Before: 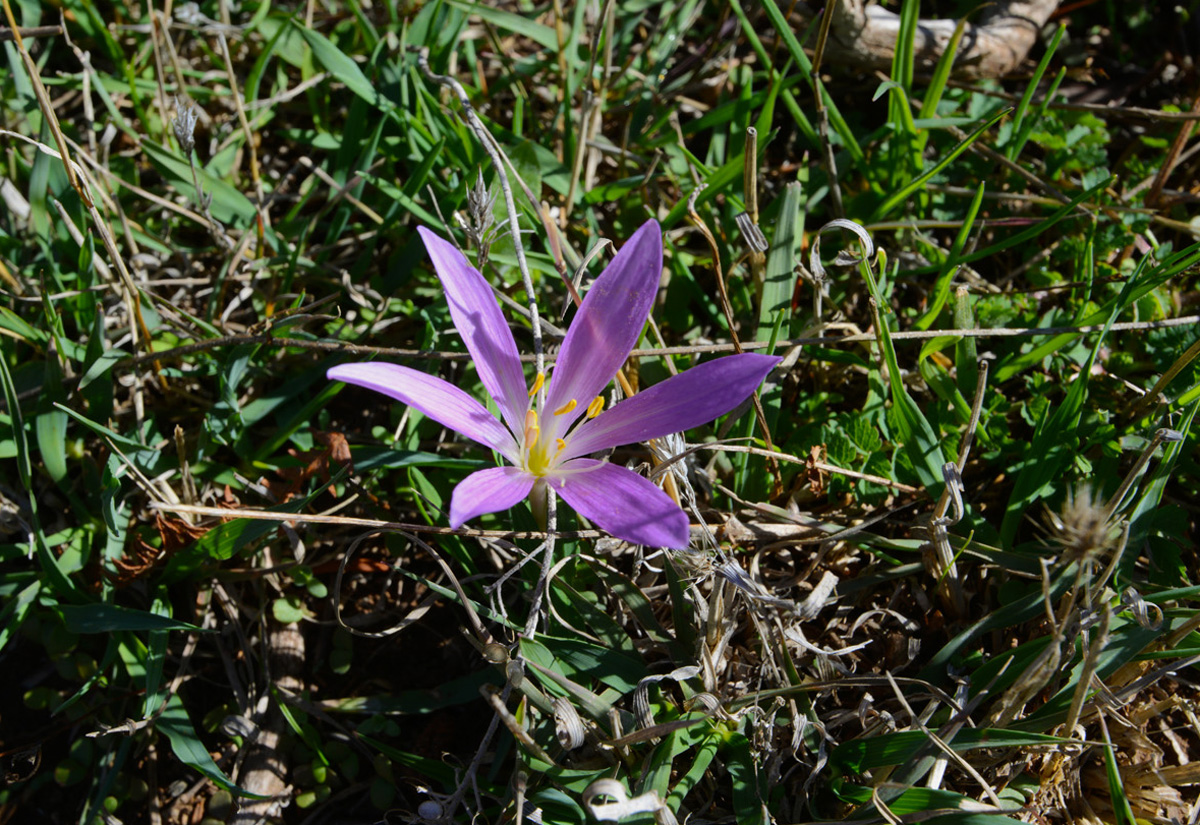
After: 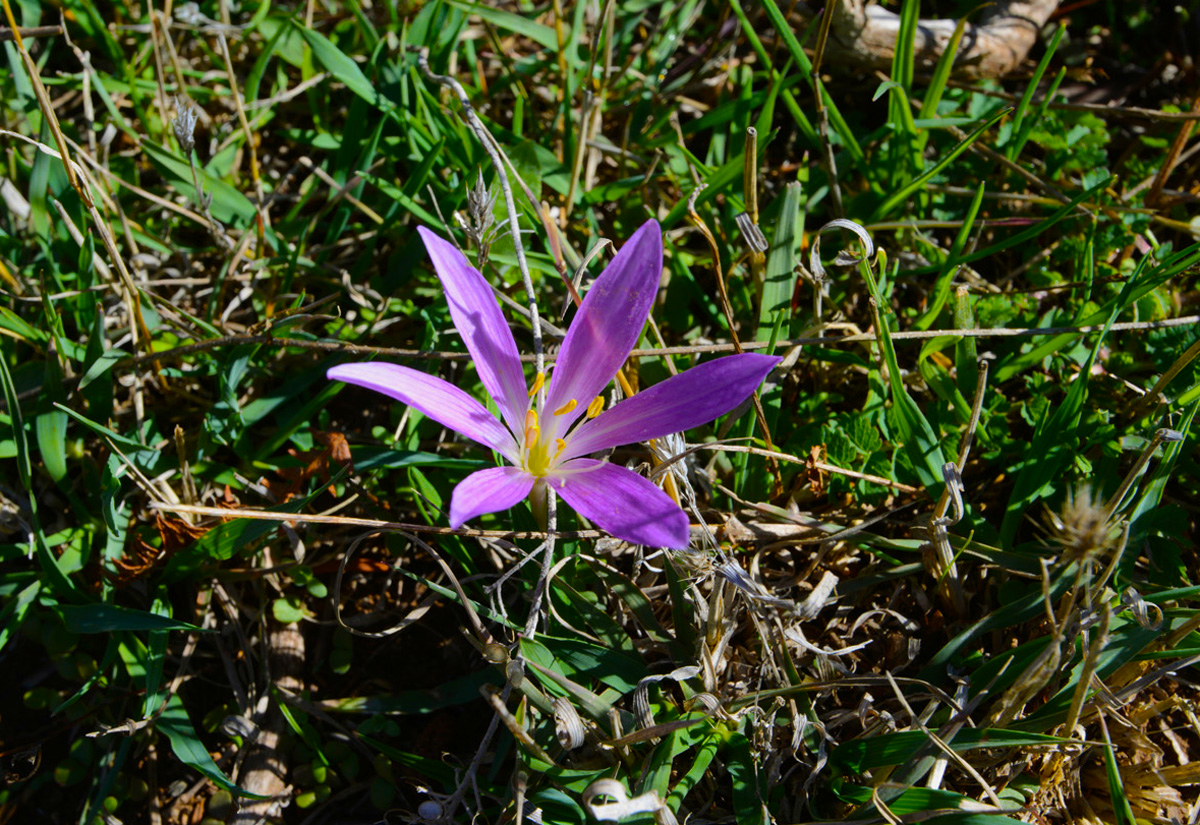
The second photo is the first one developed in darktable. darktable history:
color balance rgb: shadows lift › chroma 0.683%, shadows lift › hue 113.76°, perceptual saturation grading › global saturation 30.086%, global vibrance 20%
